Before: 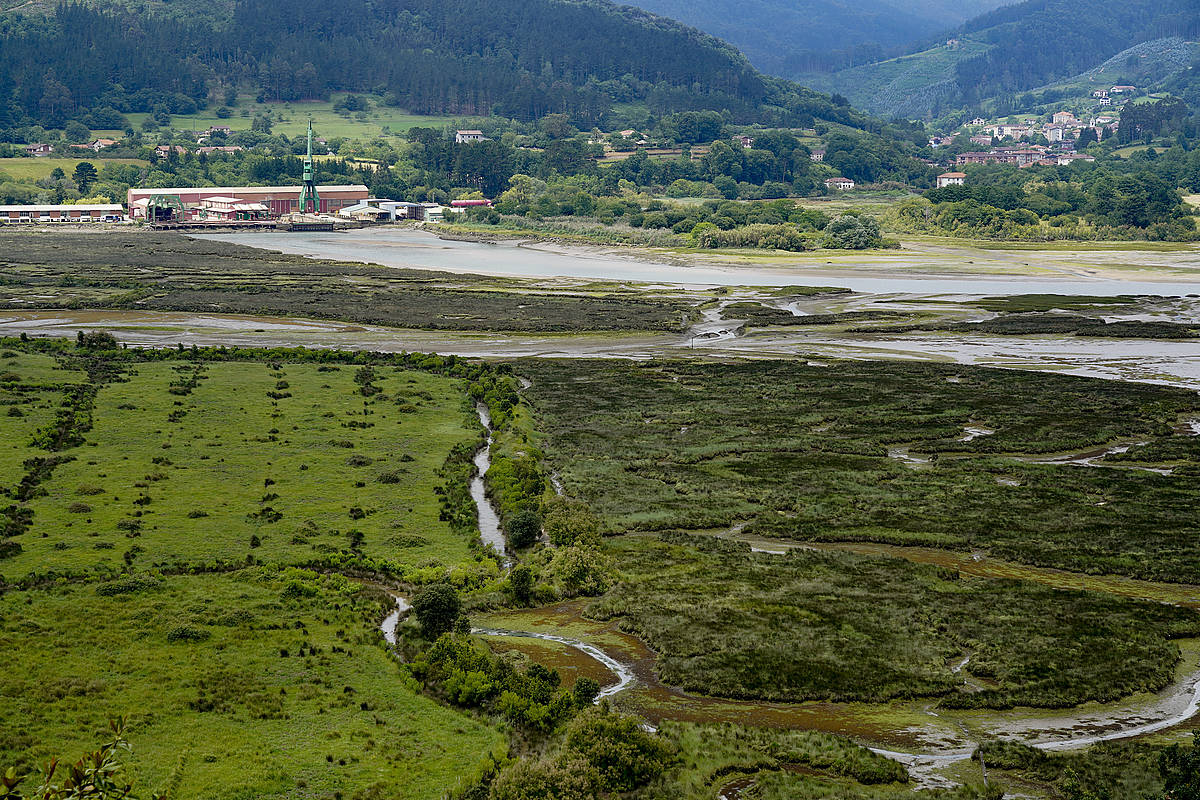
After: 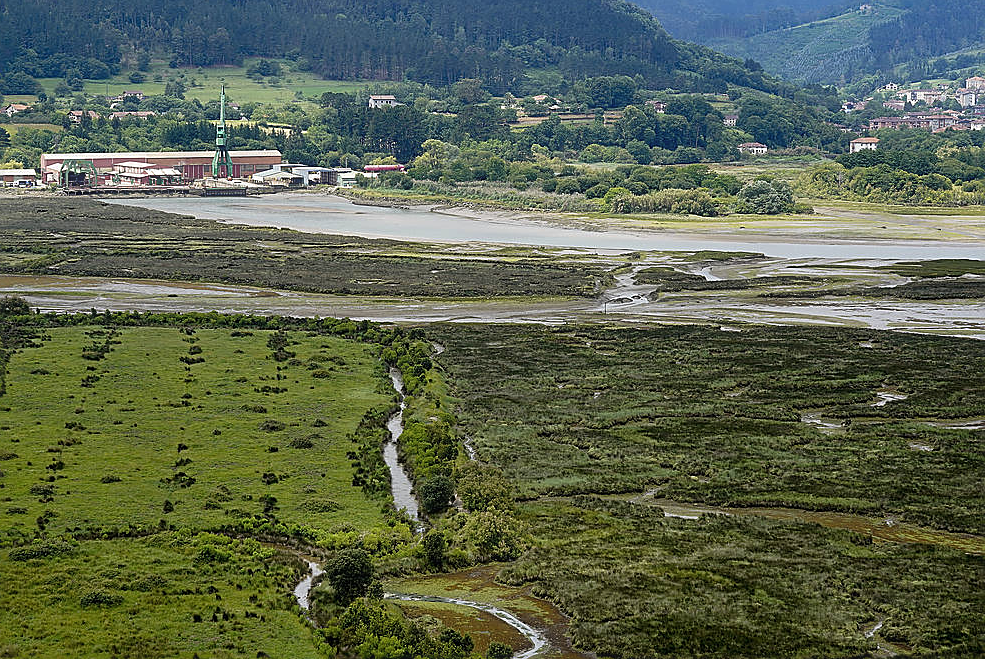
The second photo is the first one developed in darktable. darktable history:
crop and rotate: left 7.252%, top 4.492%, right 10.61%, bottom 13.078%
sharpen: on, module defaults
haze removal: strength -0.043, compatibility mode true, adaptive false
